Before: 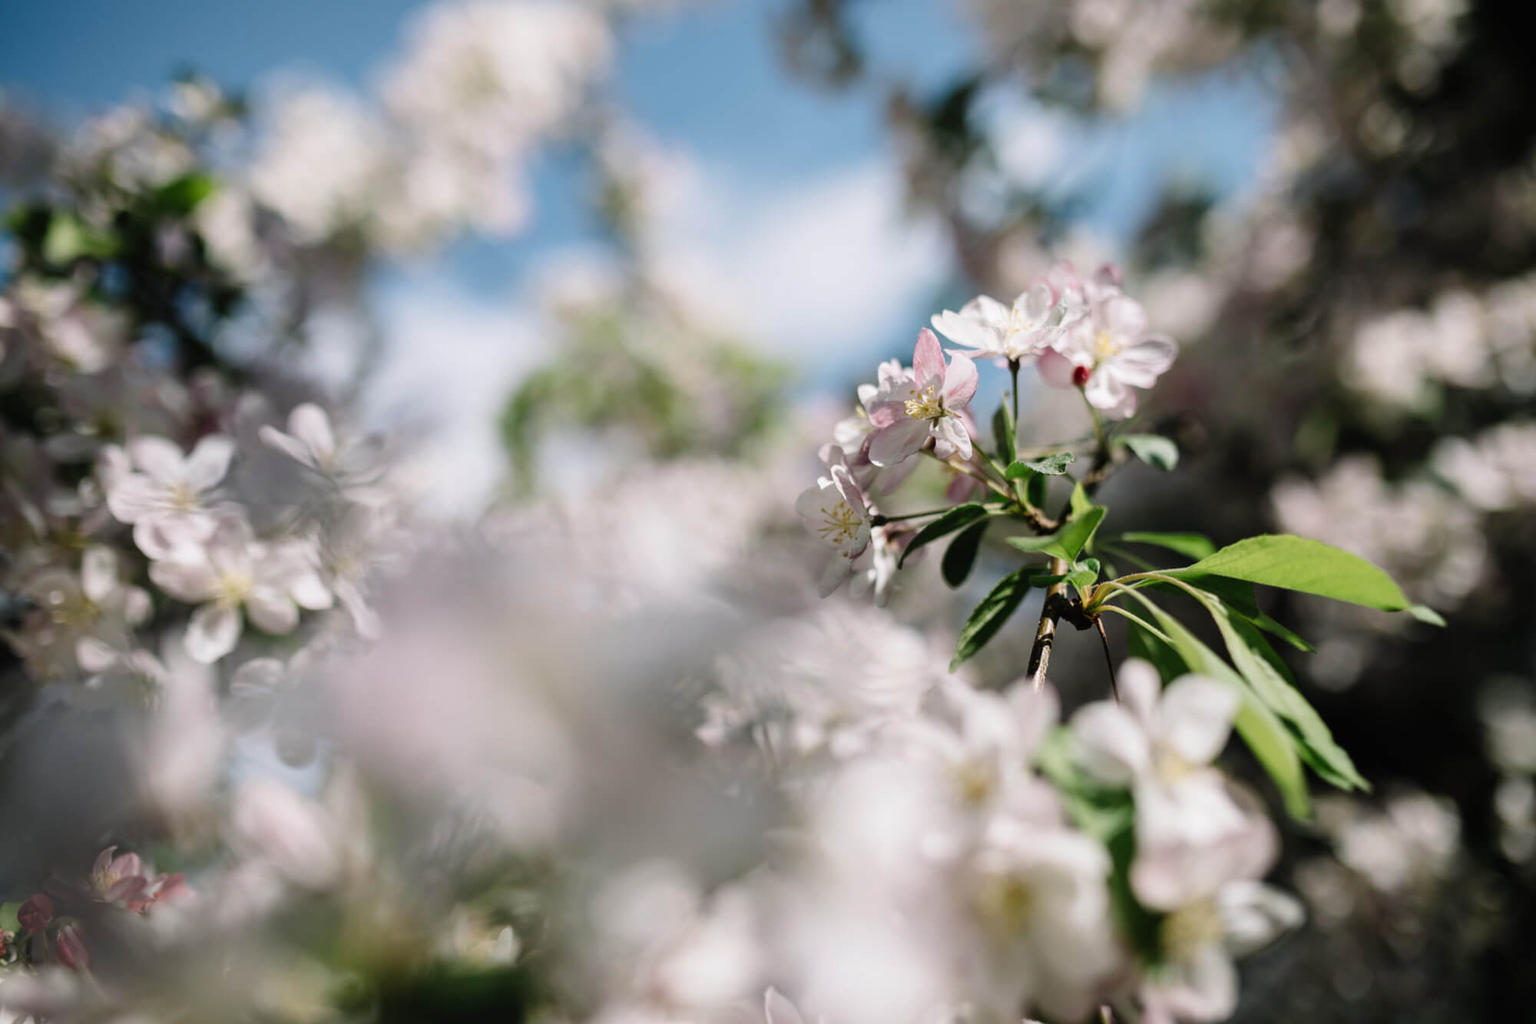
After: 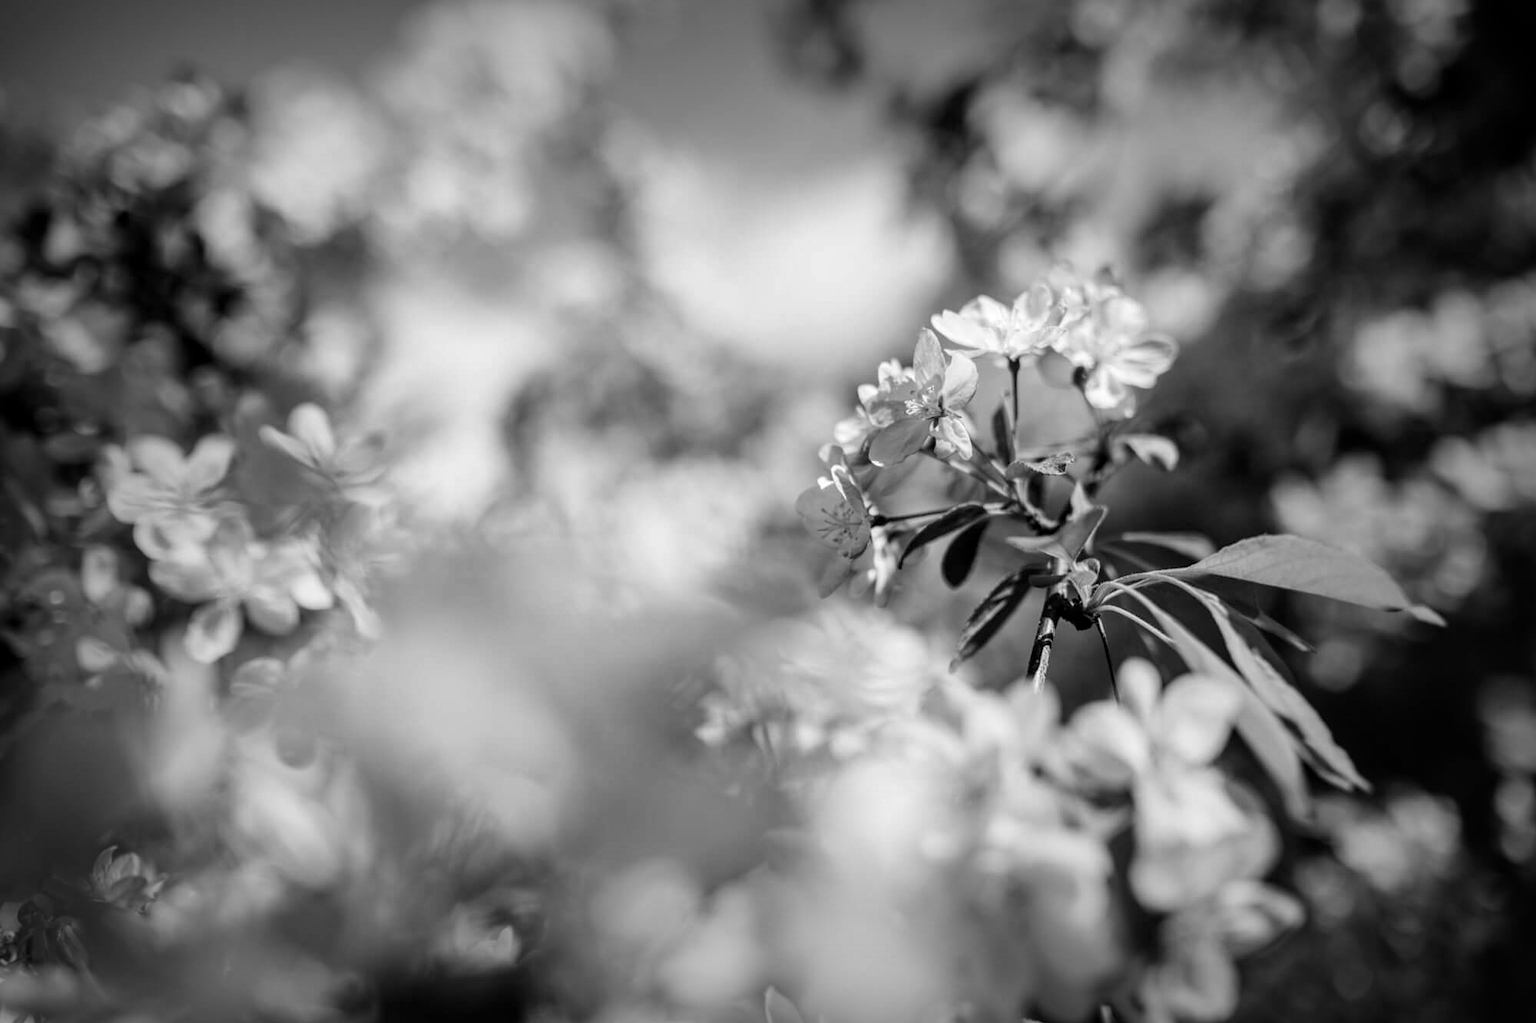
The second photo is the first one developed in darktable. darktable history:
local contrast: on, module defaults
vignetting: fall-off start 53.2%, brightness -0.594, saturation 0, automatic ratio true, width/height ratio 1.313, shape 0.22, unbound false
monochrome: on, module defaults
